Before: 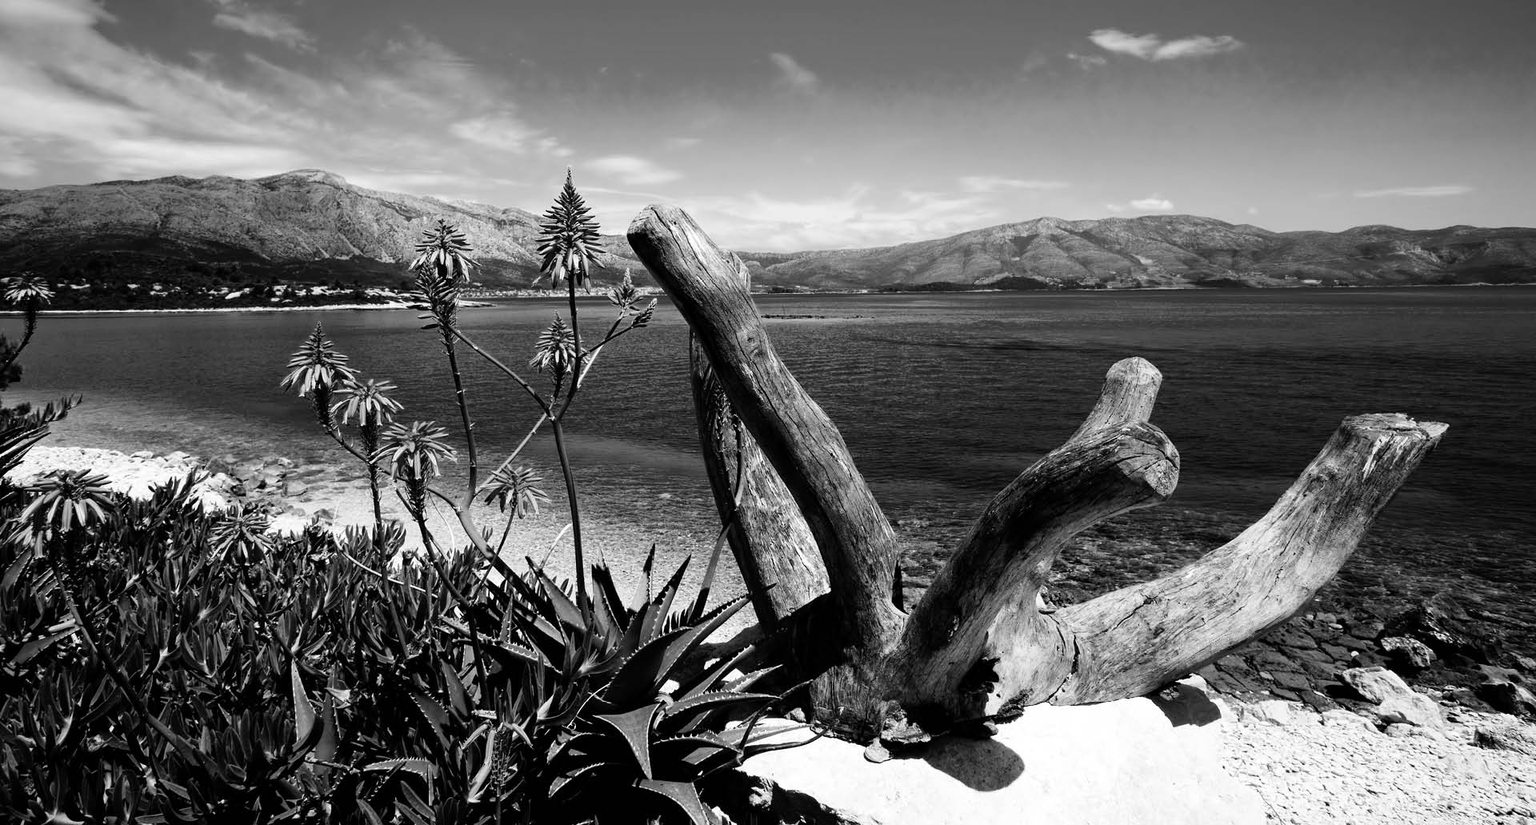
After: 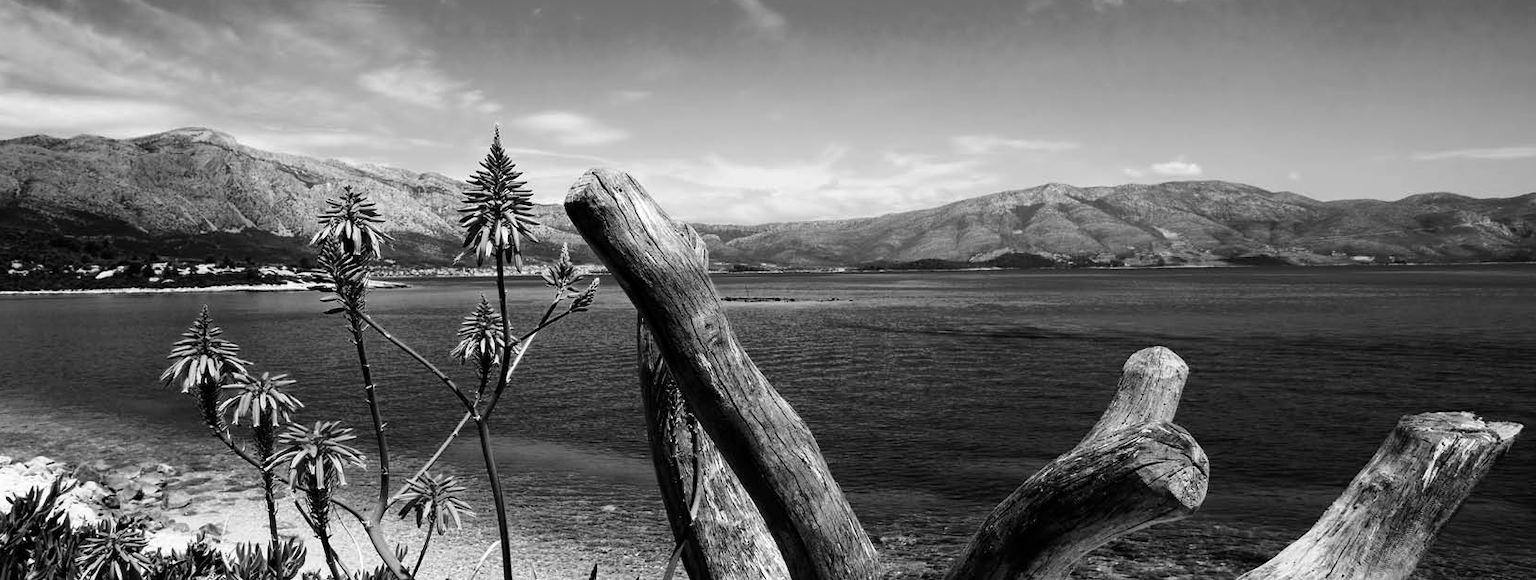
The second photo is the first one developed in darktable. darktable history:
crop and rotate: left 9.333%, top 7.304%, right 4.917%, bottom 32.354%
